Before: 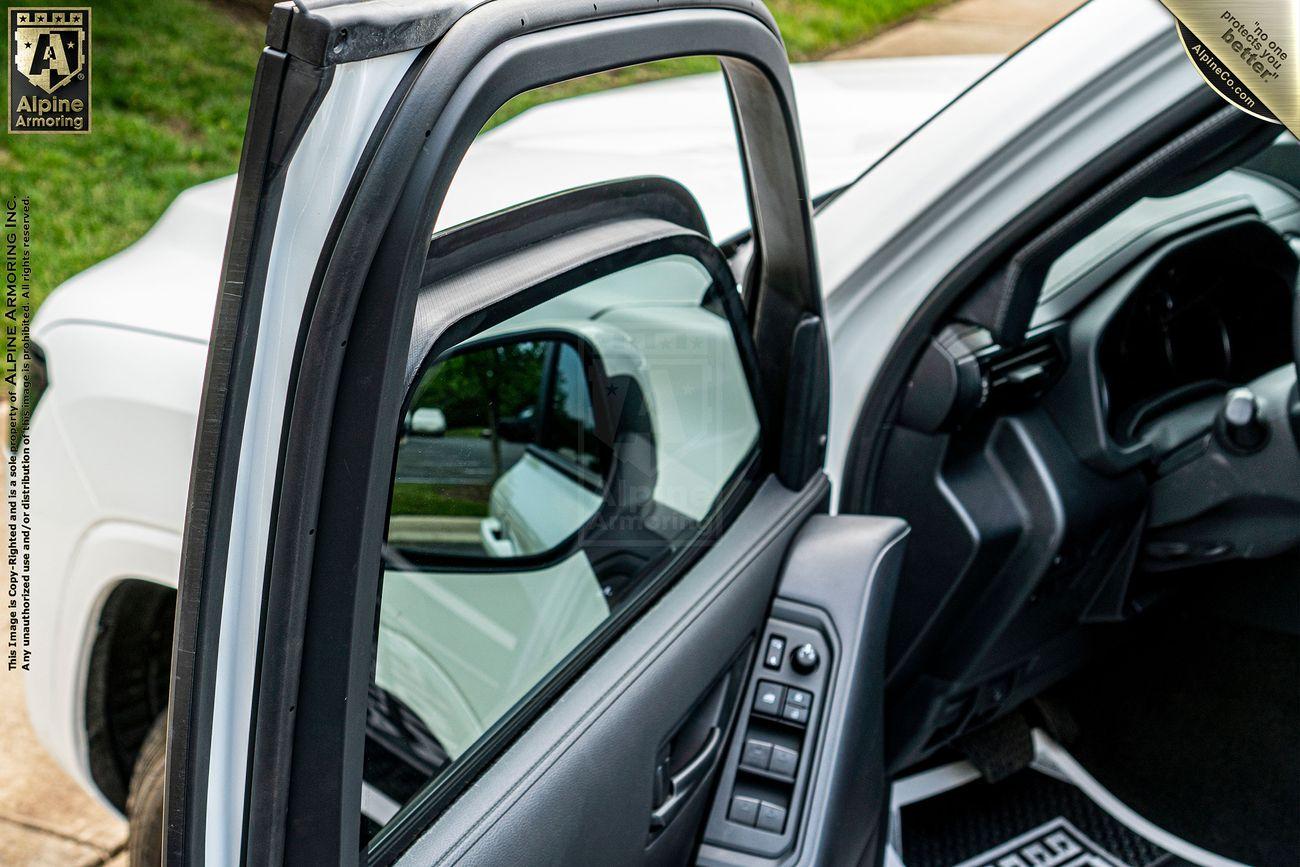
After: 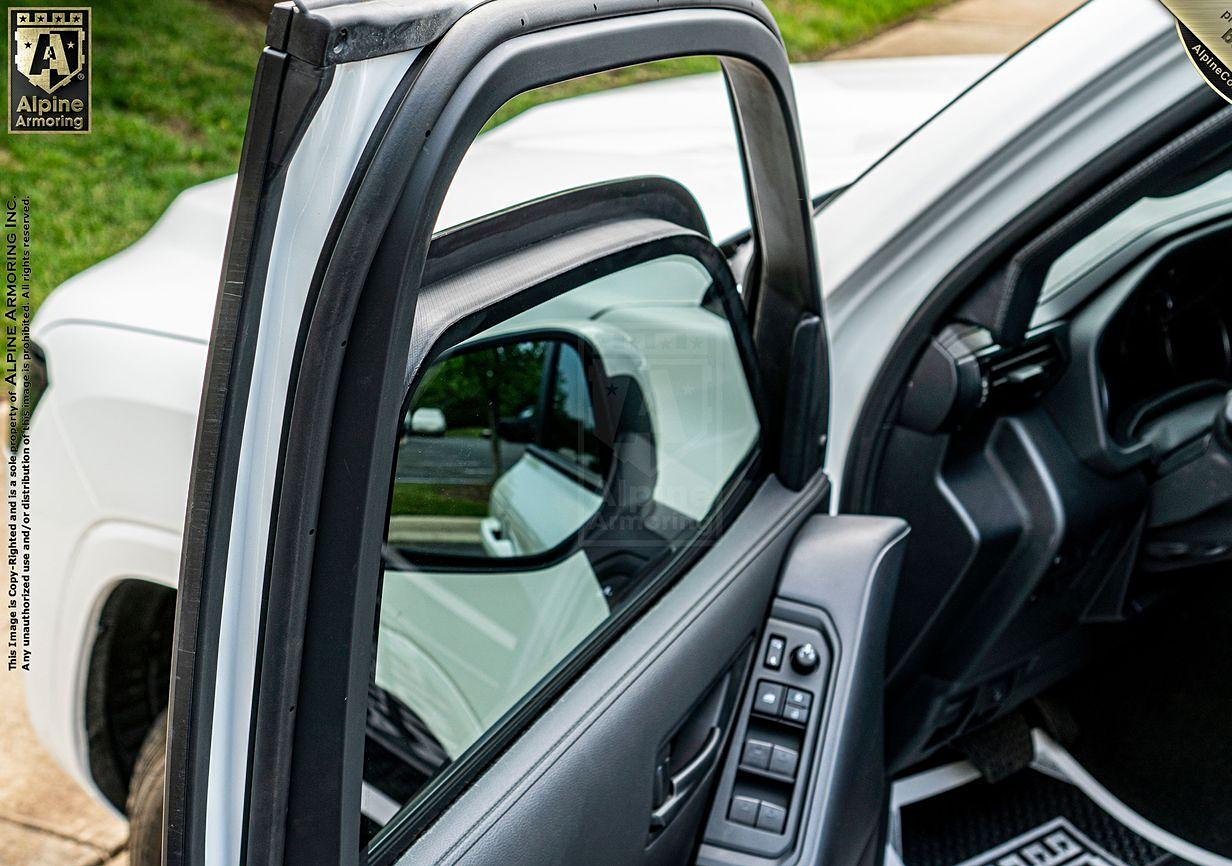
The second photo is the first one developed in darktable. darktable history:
sharpen: amount 0.2
crop and rotate: right 5.167%
